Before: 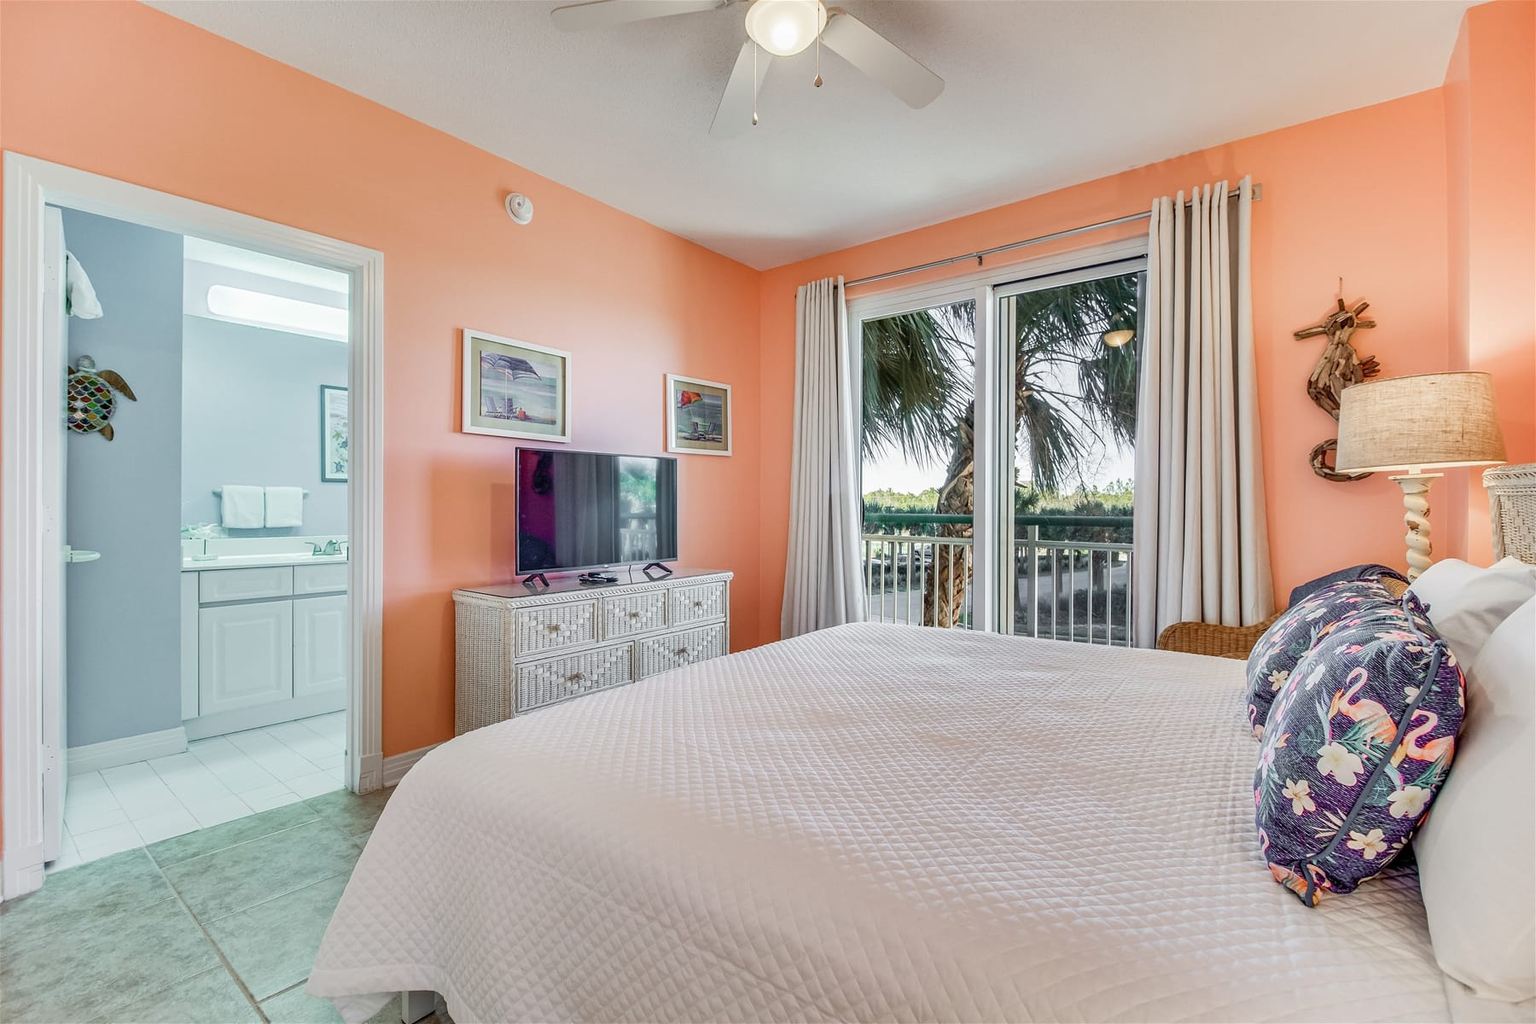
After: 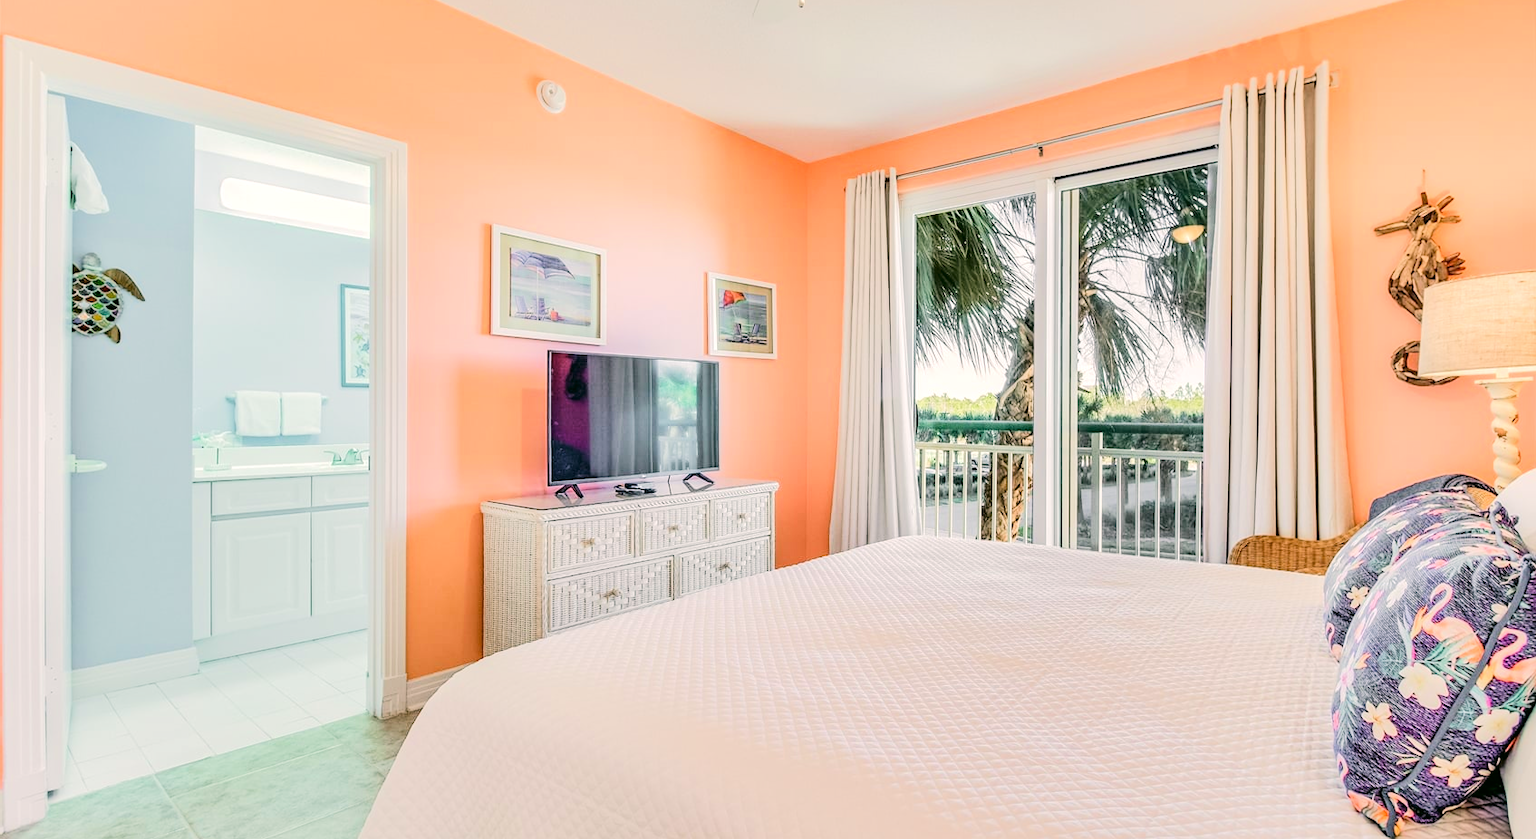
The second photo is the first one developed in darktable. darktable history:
tone equalizer: -7 EV 0.145 EV, -6 EV 0.609 EV, -5 EV 1.14 EV, -4 EV 1.31 EV, -3 EV 1.15 EV, -2 EV 0.6 EV, -1 EV 0.155 EV, edges refinement/feathering 500, mask exposure compensation -1.57 EV, preserve details no
color correction: highlights a* 4.62, highlights b* 4.95, shadows a* -8.15, shadows b* 5
crop and rotate: angle 0.031°, top 11.534%, right 5.743%, bottom 11.223%
